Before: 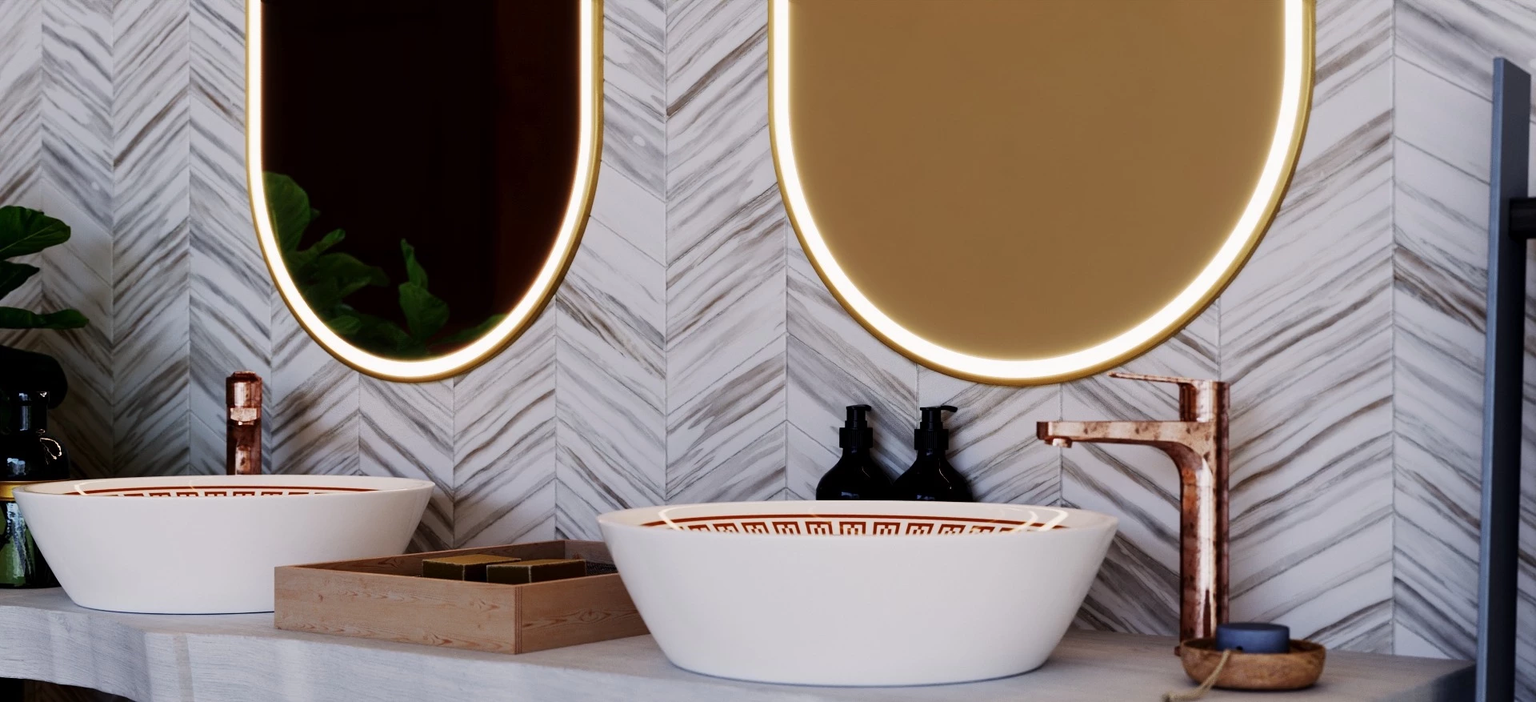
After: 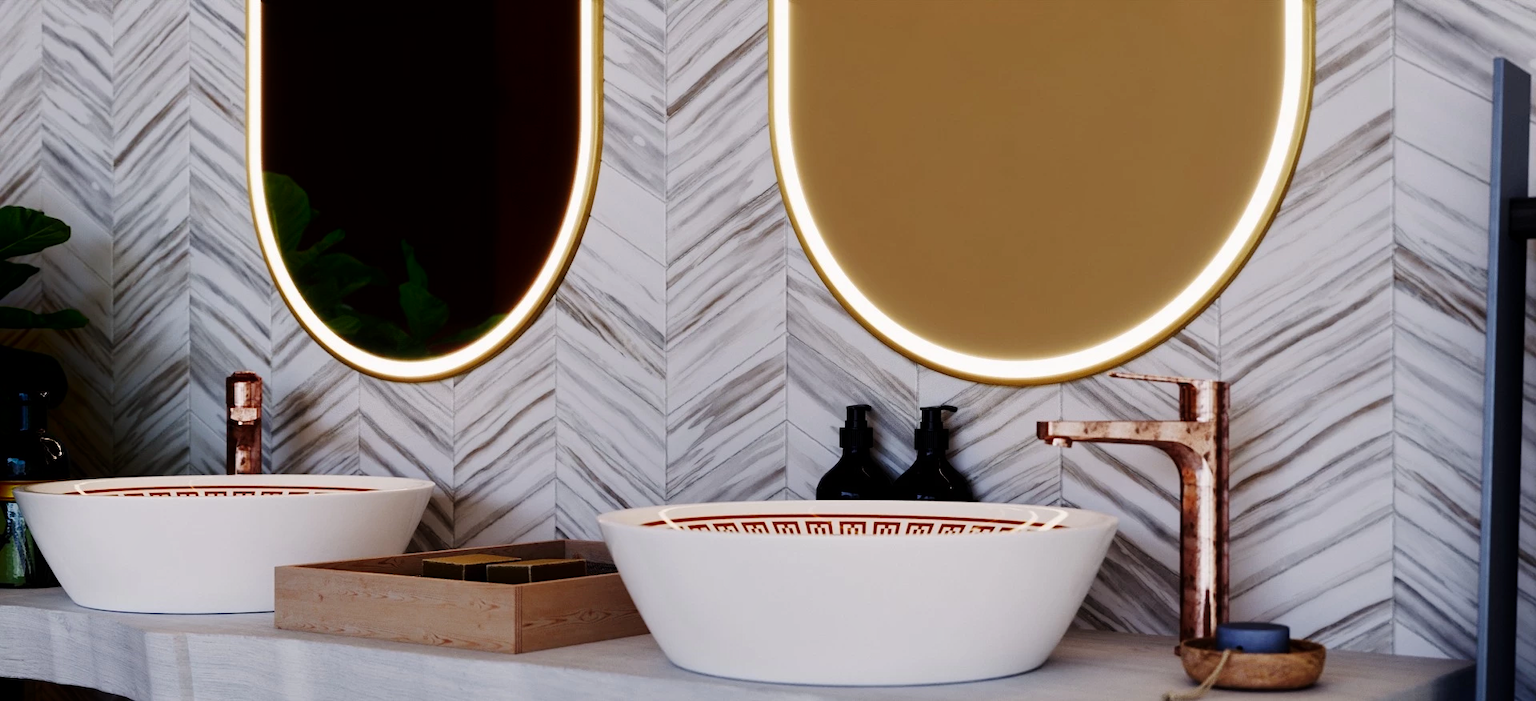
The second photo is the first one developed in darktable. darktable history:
shadows and highlights: shadows -87.23, highlights -36.45, soften with gaussian
tone curve: curves: ch0 [(0, 0) (0.08, 0.056) (0.4, 0.4) (0.6, 0.612) (0.92, 0.924) (1, 1)], preserve colors none
